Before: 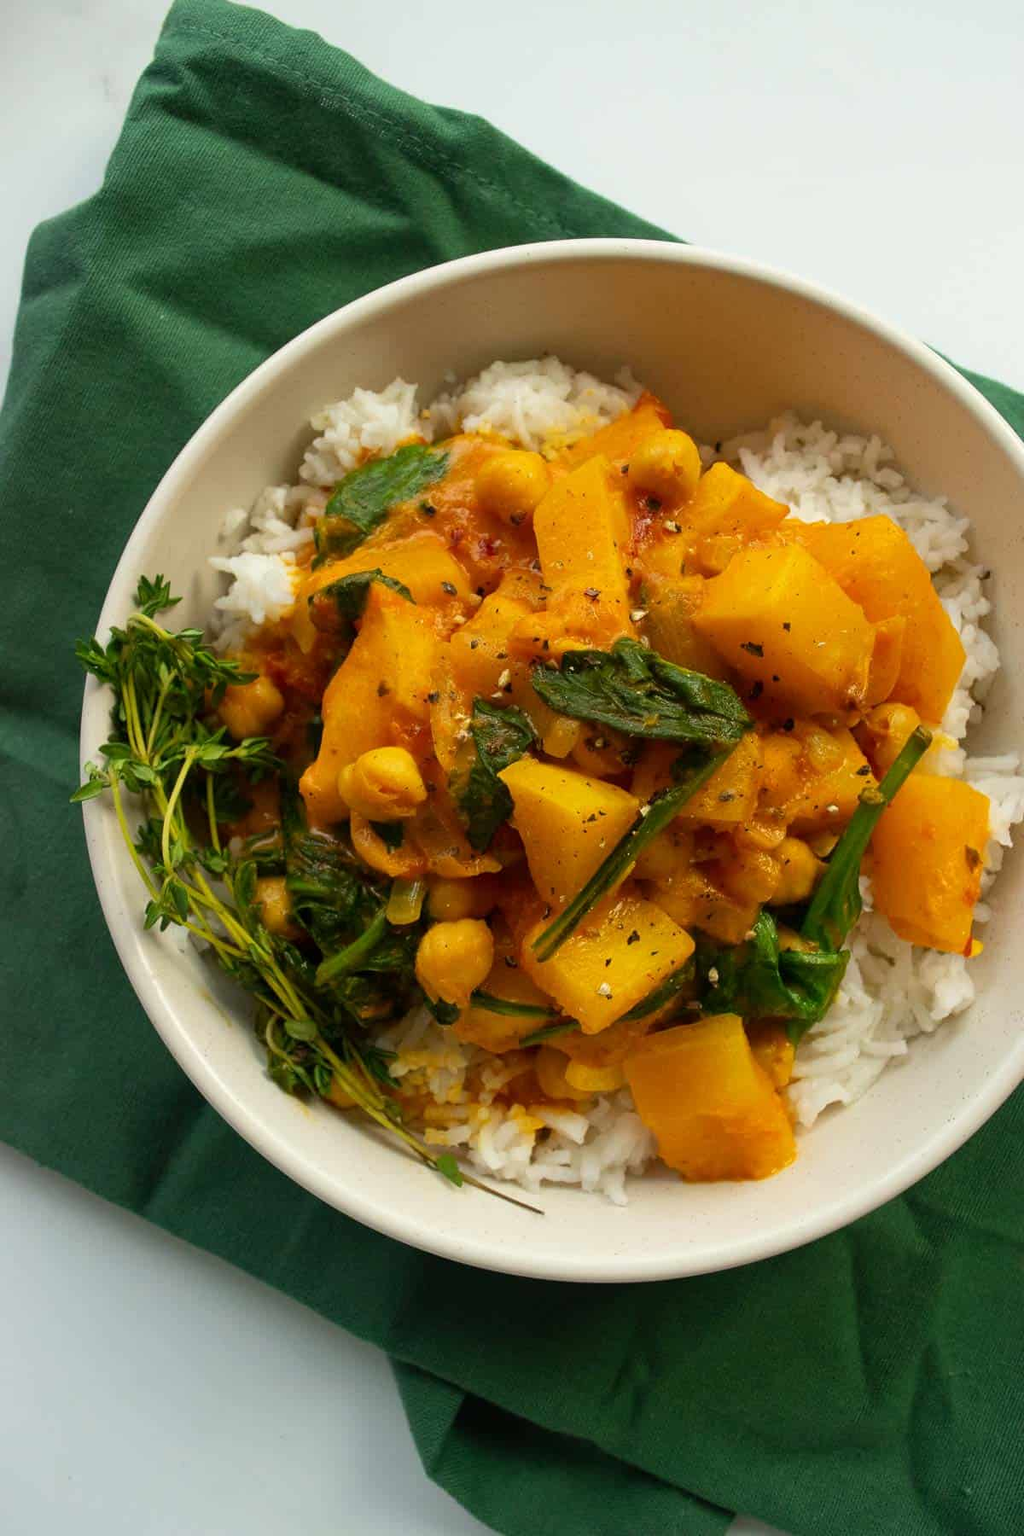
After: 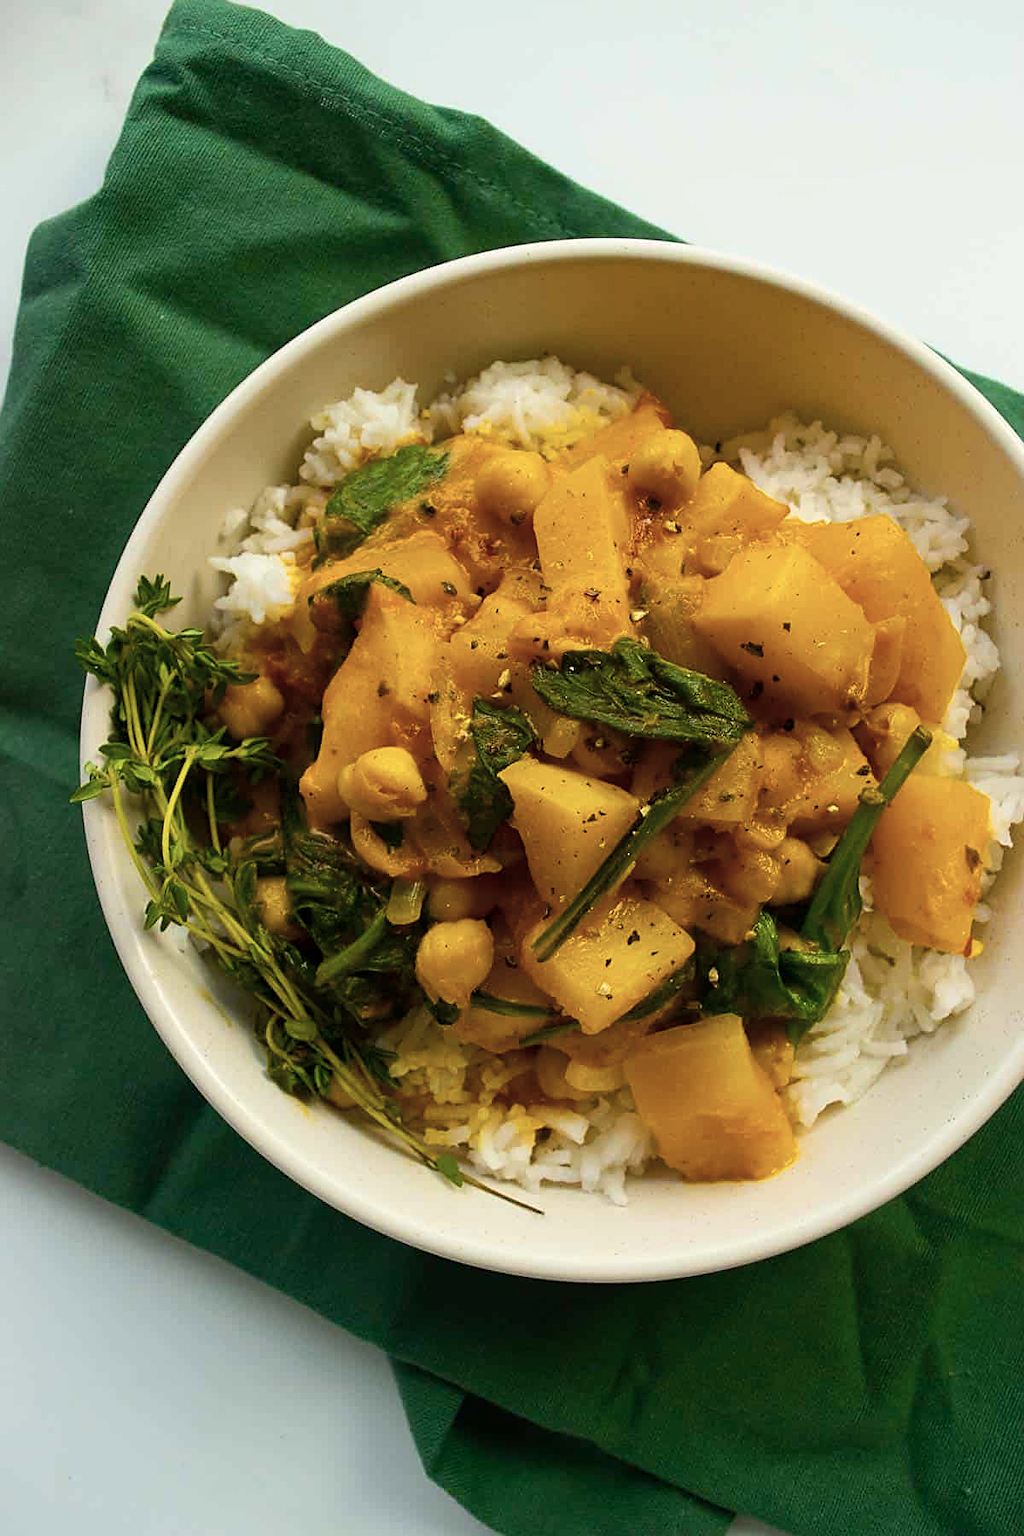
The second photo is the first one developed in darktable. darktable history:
color balance rgb: linear chroma grading › global chroma 49.801%, perceptual saturation grading › global saturation 17.898%
sharpen: on, module defaults
contrast brightness saturation: contrast 0.103, saturation -0.371
